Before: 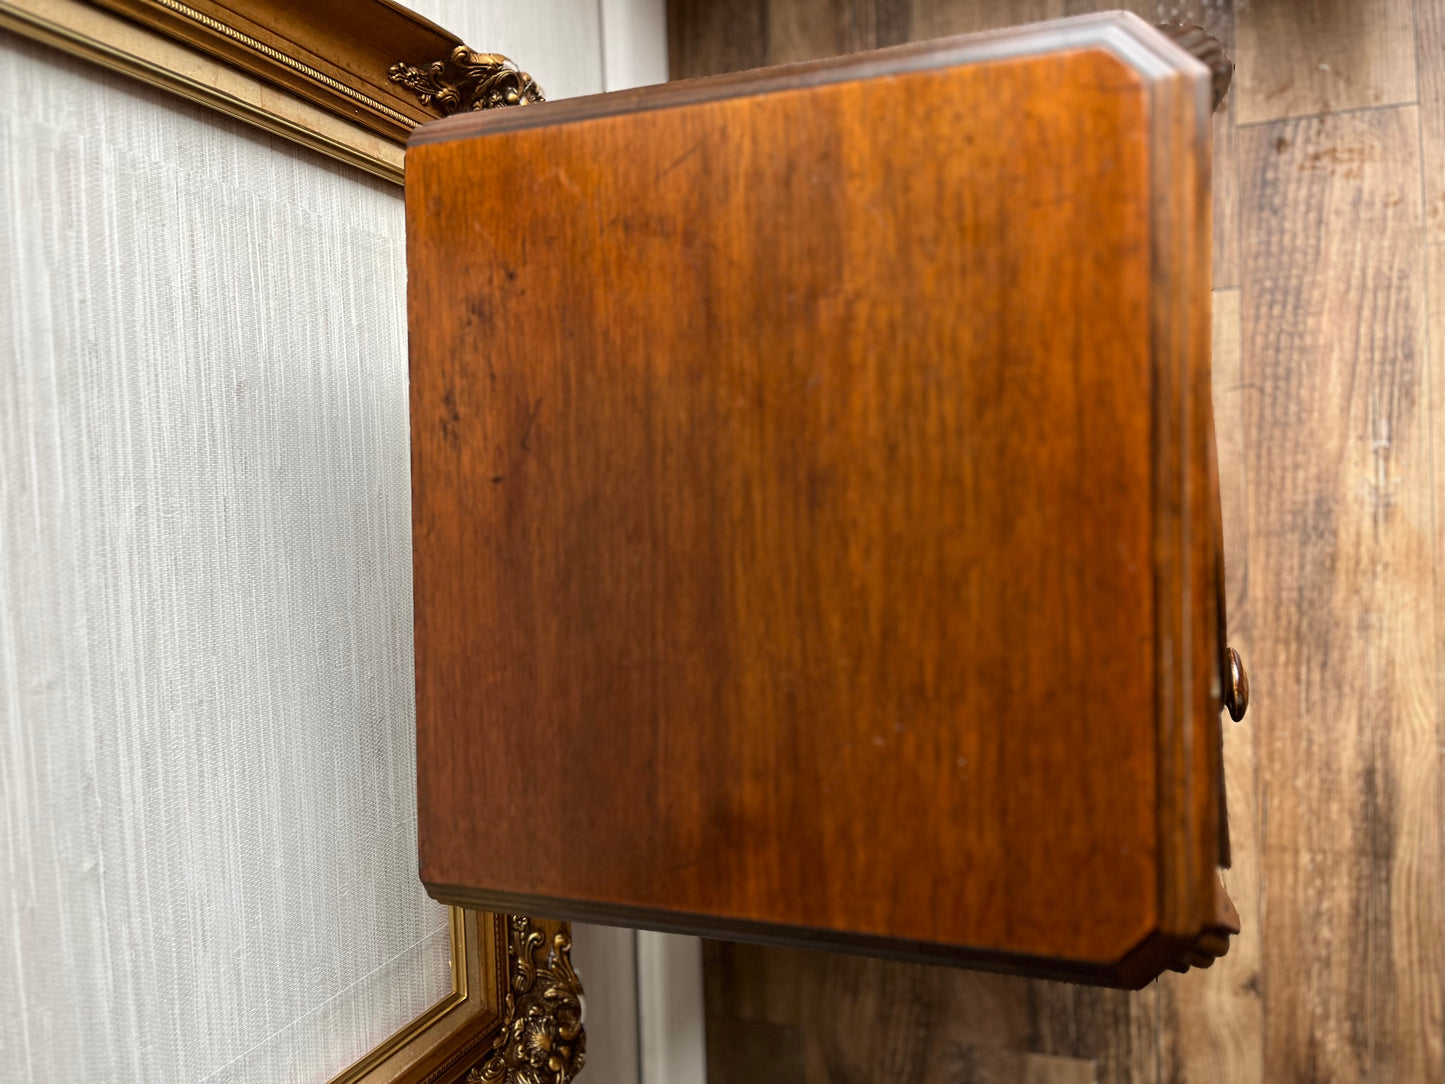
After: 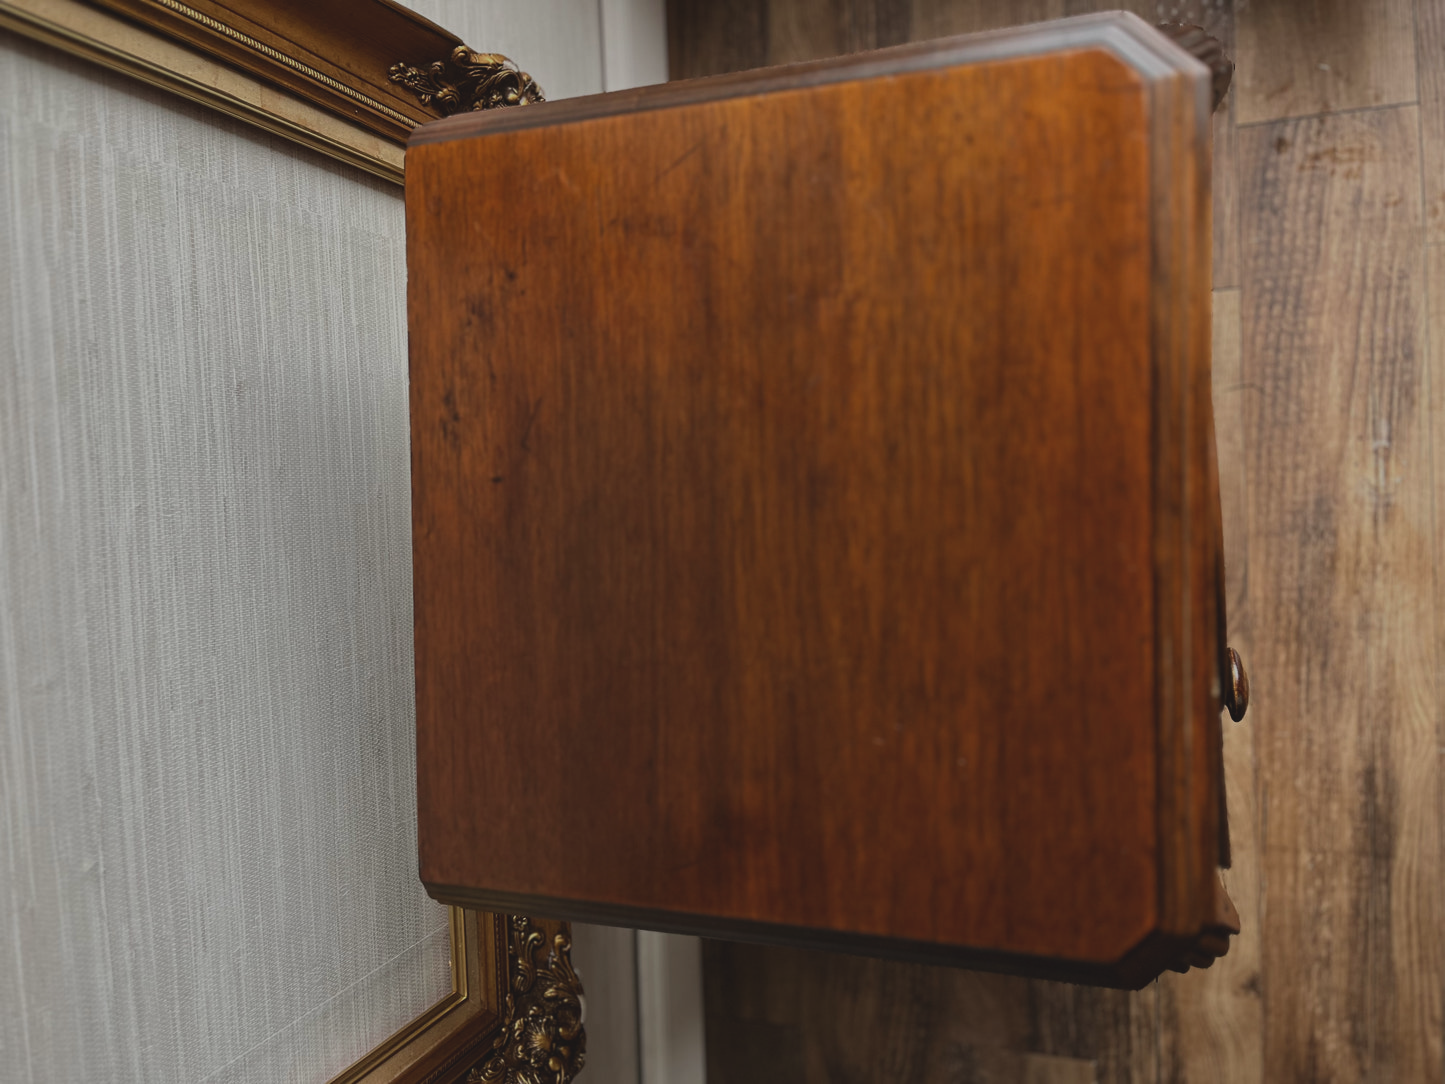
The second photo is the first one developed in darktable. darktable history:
exposure: black level correction -0.018, exposure -1.074 EV, compensate highlight preservation false
